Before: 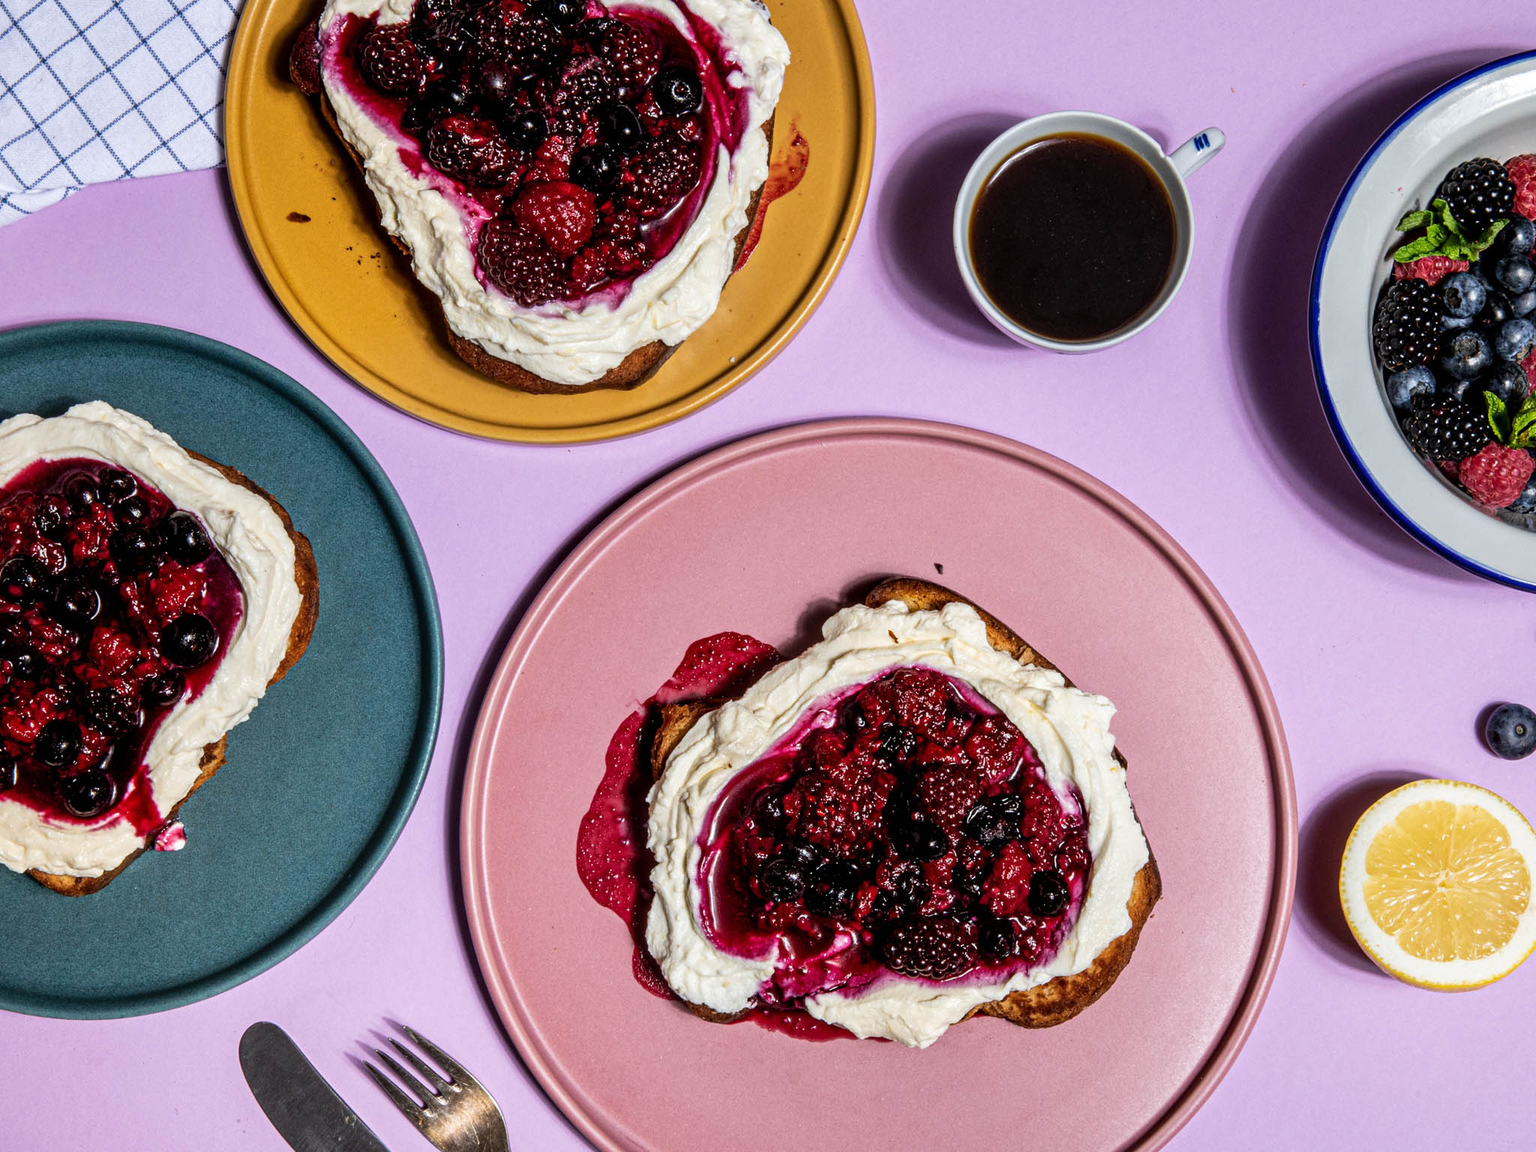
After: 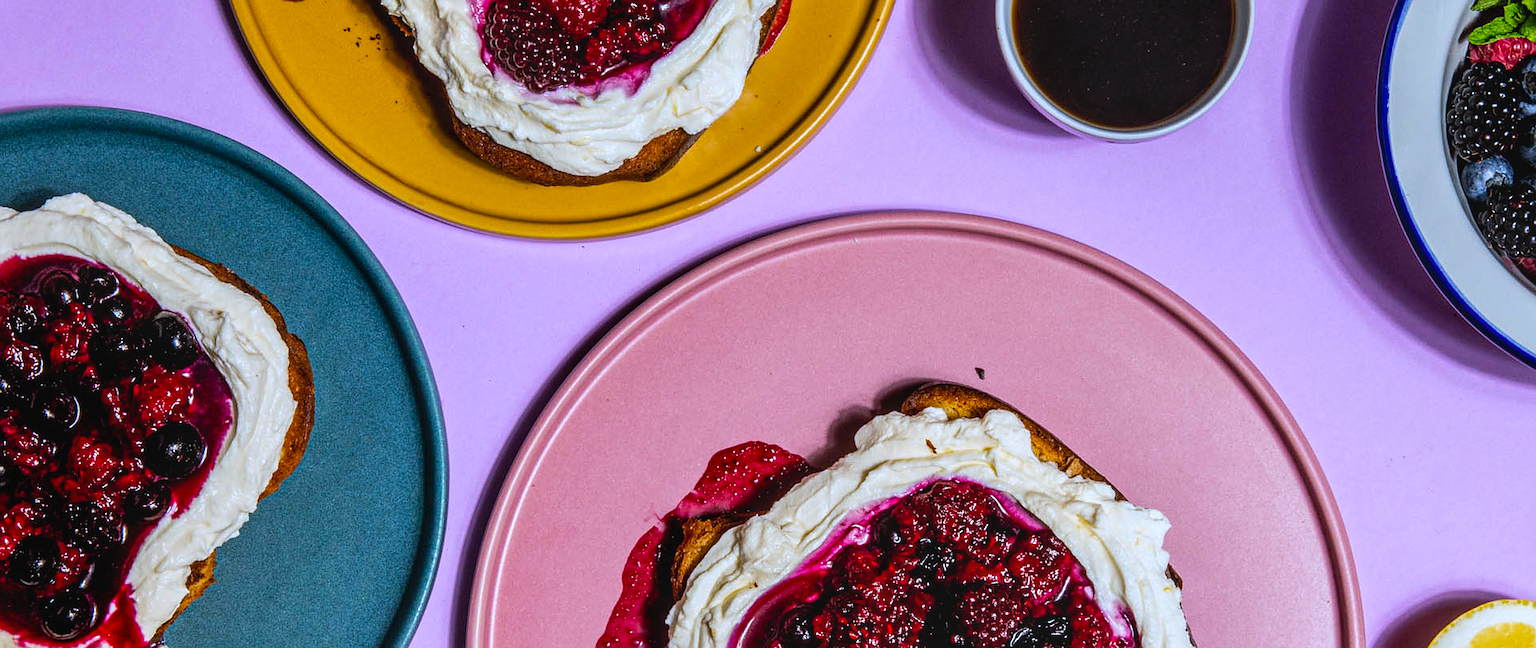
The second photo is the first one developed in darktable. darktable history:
crop: left 1.744%, top 19.225%, right 5.069%, bottom 28.357%
color balance rgb: perceptual saturation grading › global saturation 25%, global vibrance 20%
white balance: red 0.954, blue 1.079
local contrast: detail 110%
vibrance: vibrance 15%
tone equalizer: on, module defaults
sharpen: on, module defaults
